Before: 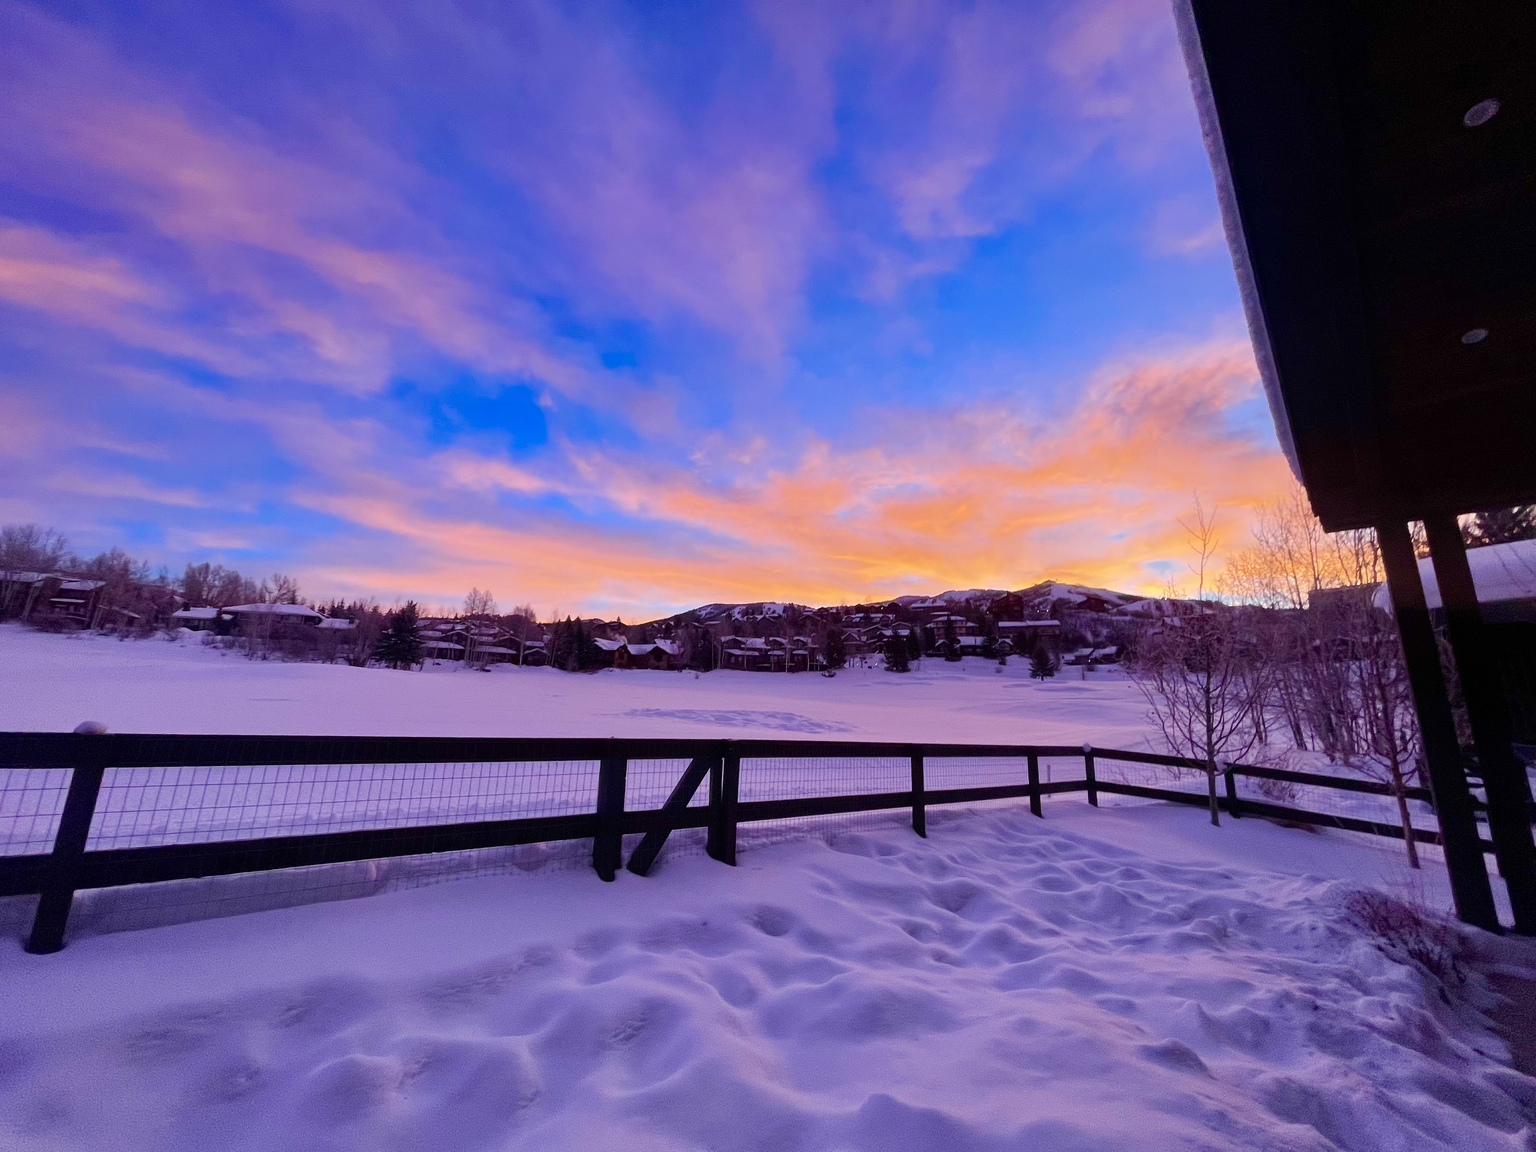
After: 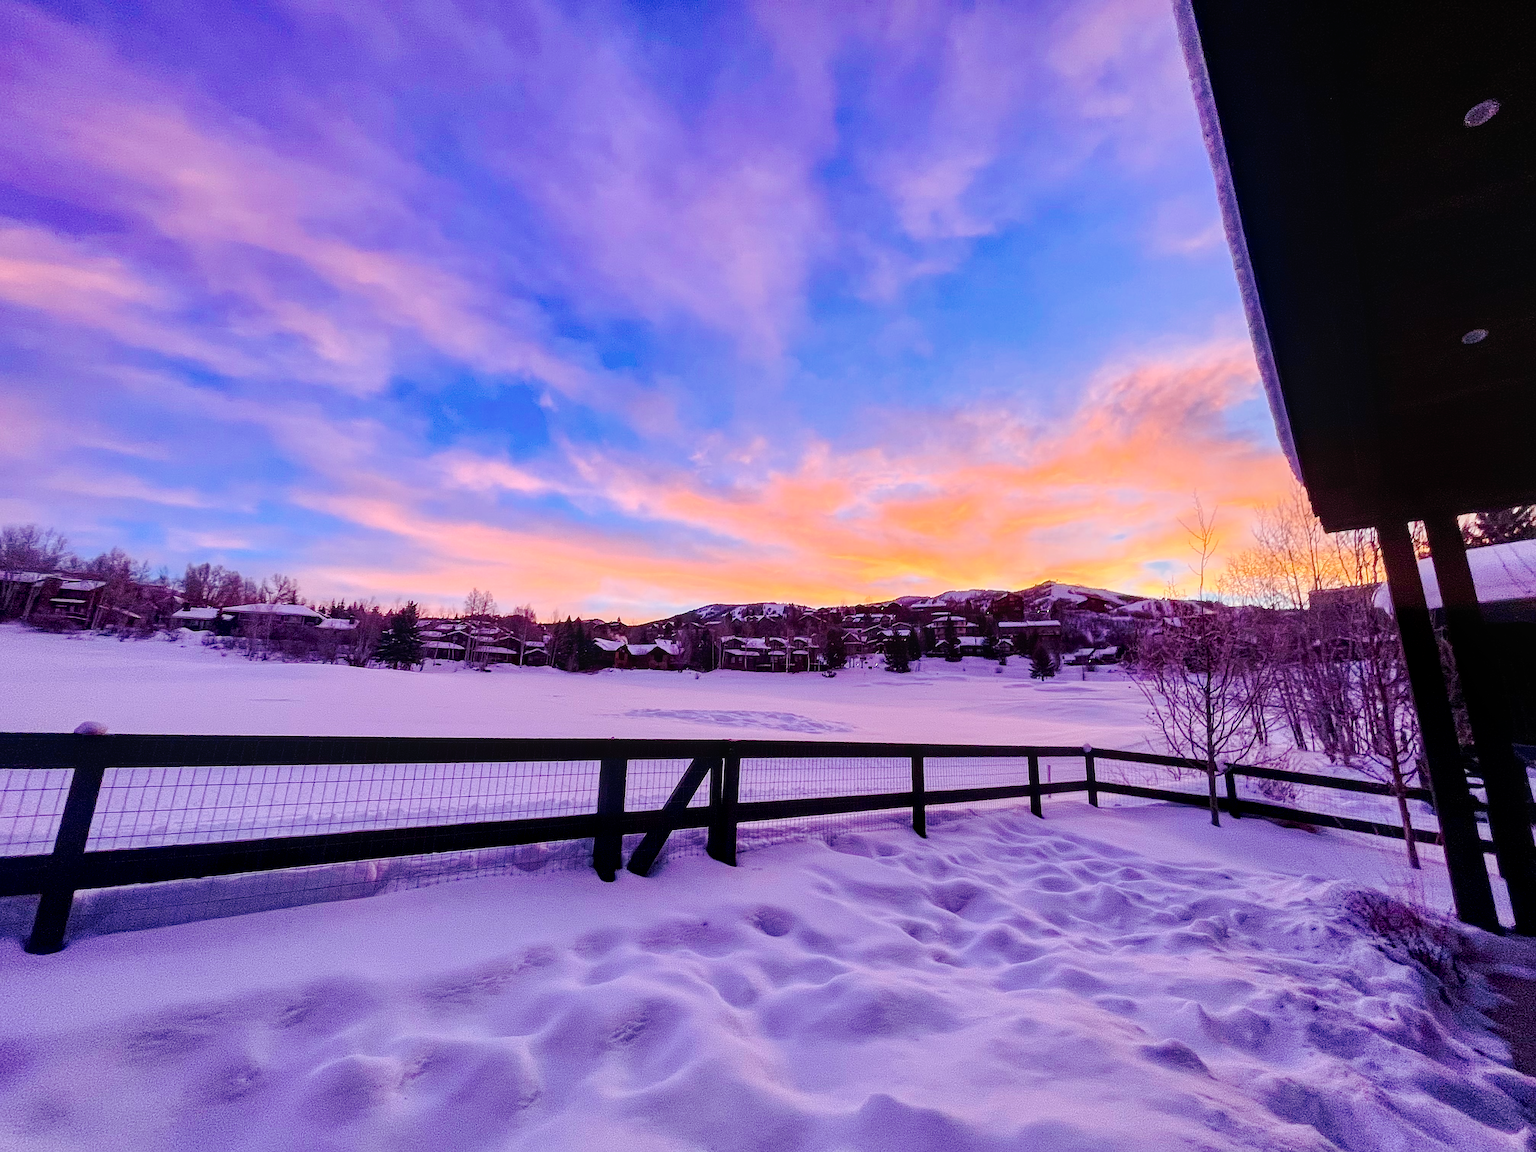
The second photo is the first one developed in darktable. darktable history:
shadows and highlights: radius 336.37, shadows 28.29, soften with gaussian
tone curve: curves: ch0 [(0, 0) (0.035, 0.017) (0.131, 0.108) (0.279, 0.279) (0.476, 0.554) (0.617, 0.693) (0.704, 0.77) (0.801, 0.854) (0.895, 0.927) (1, 0.976)]; ch1 [(0, 0) (0.318, 0.278) (0.444, 0.427) (0.493, 0.488) (0.504, 0.497) (0.537, 0.538) (0.594, 0.616) (0.746, 0.764) (1, 1)]; ch2 [(0, 0) (0.316, 0.292) (0.381, 0.37) (0.423, 0.448) (0.476, 0.482) (0.502, 0.495) (0.529, 0.547) (0.583, 0.608) (0.639, 0.657) (0.7, 0.7) (0.861, 0.808) (1, 0.951)], preserve colors none
local contrast: on, module defaults
exposure: black level correction 0.001, exposure 0.14 EV, compensate highlight preservation false
sharpen: amount 0.494
